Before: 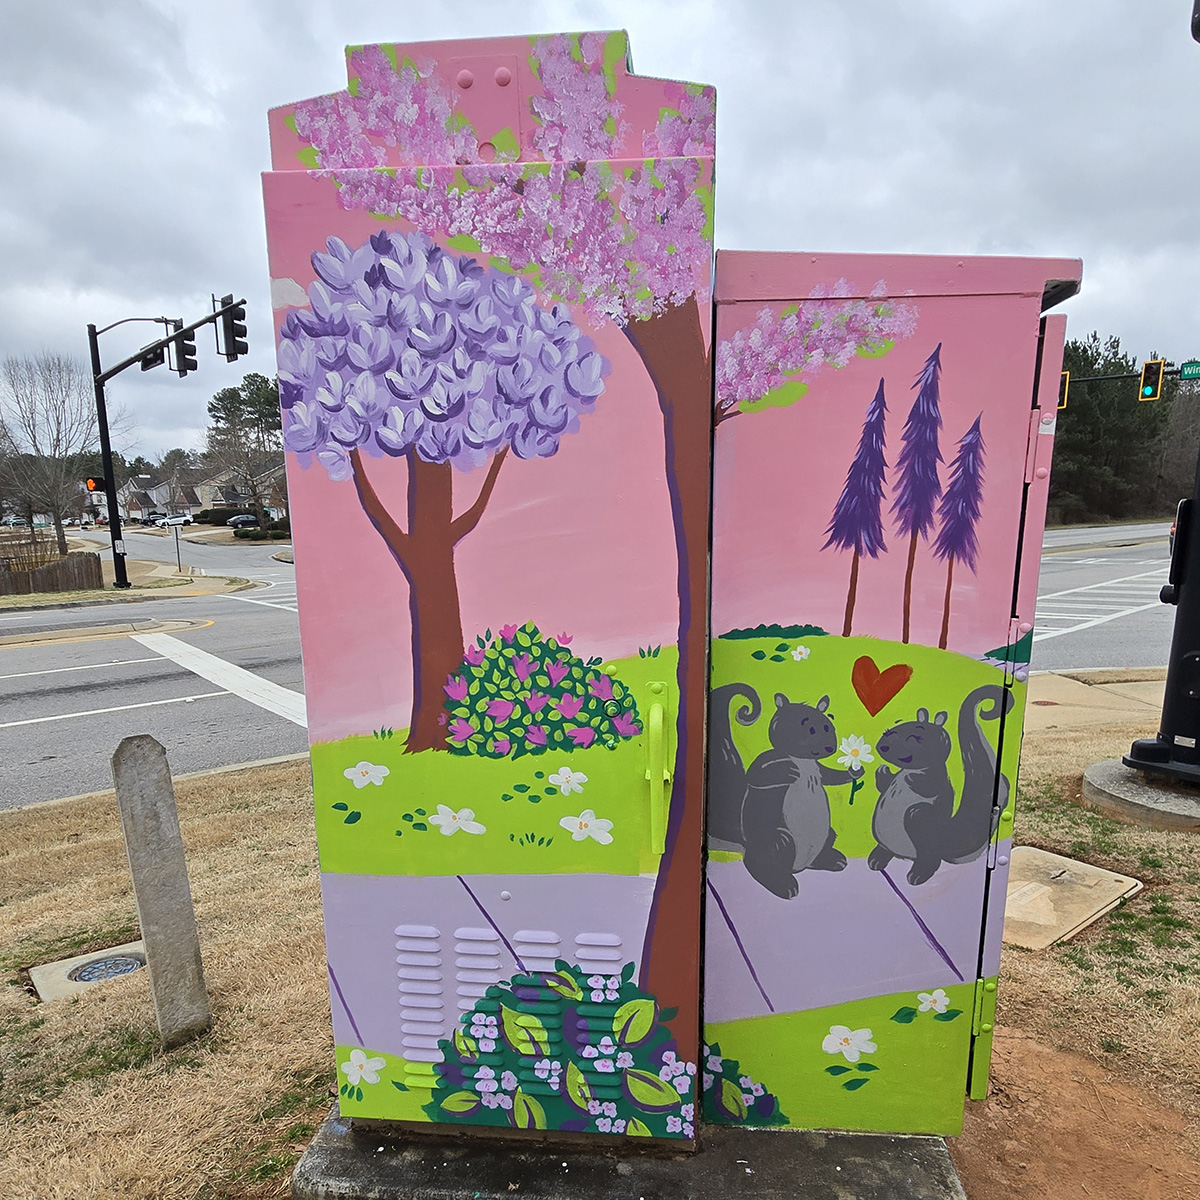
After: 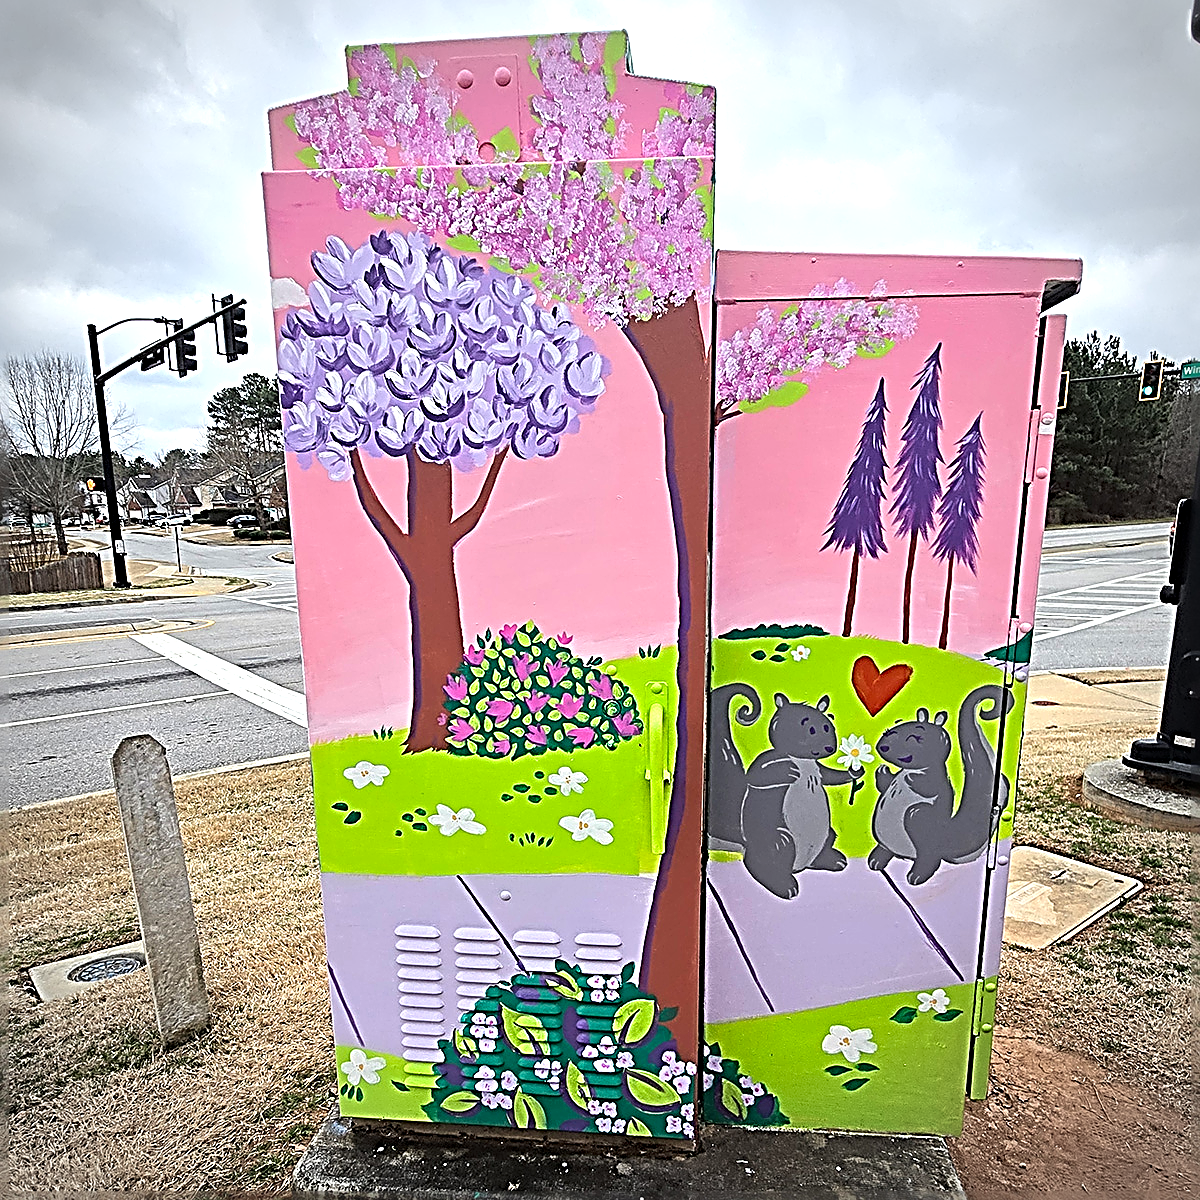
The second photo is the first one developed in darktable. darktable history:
tone equalizer: -8 EV -0.456 EV, -7 EV -0.372 EV, -6 EV -0.309 EV, -5 EV -0.199 EV, -3 EV 0.211 EV, -2 EV 0.349 EV, -1 EV 0.386 EV, +0 EV 0.405 EV, mask exposure compensation -0.489 EV
sharpen: radius 3.2, amount 1.719
exposure: exposure 0.211 EV, compensate exposure bias true, compensate highlight preservation false
vignetting: on, module defaults
